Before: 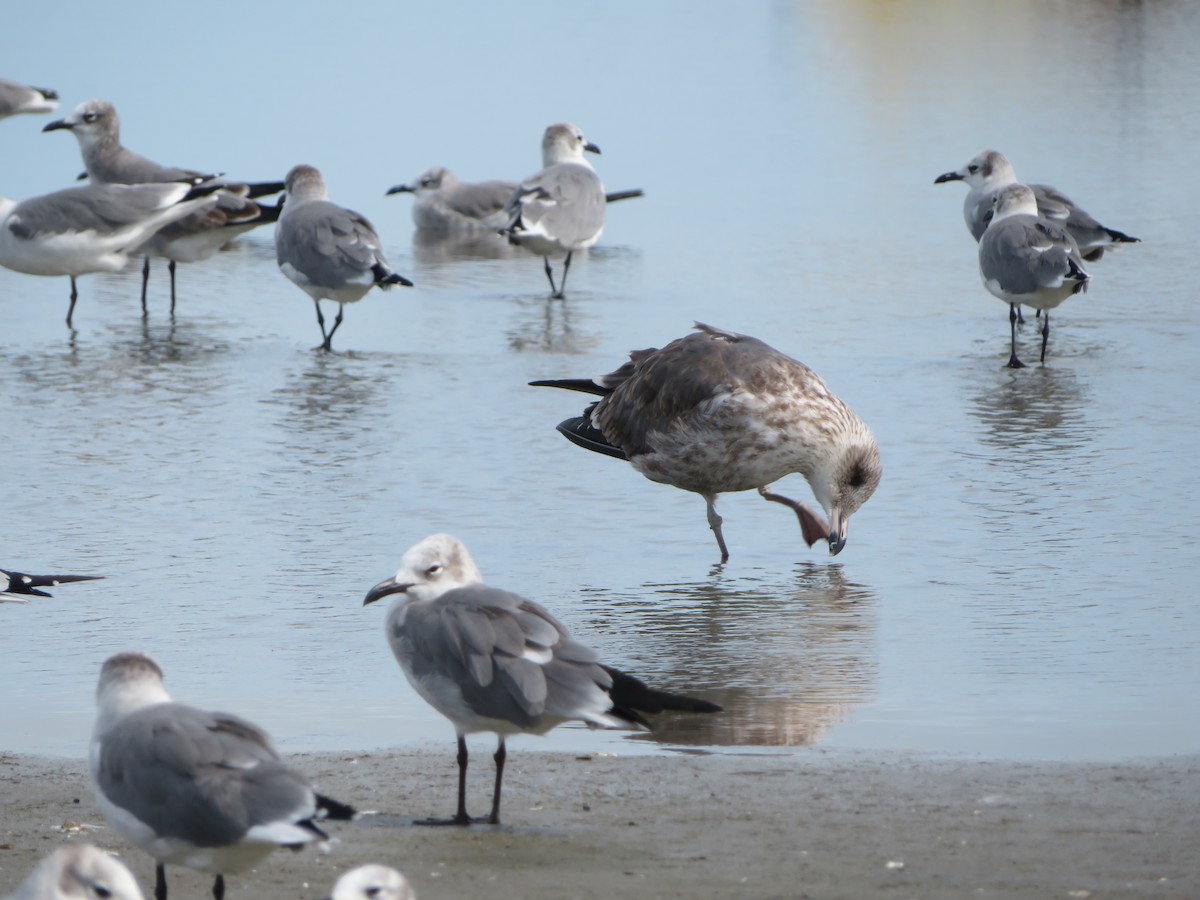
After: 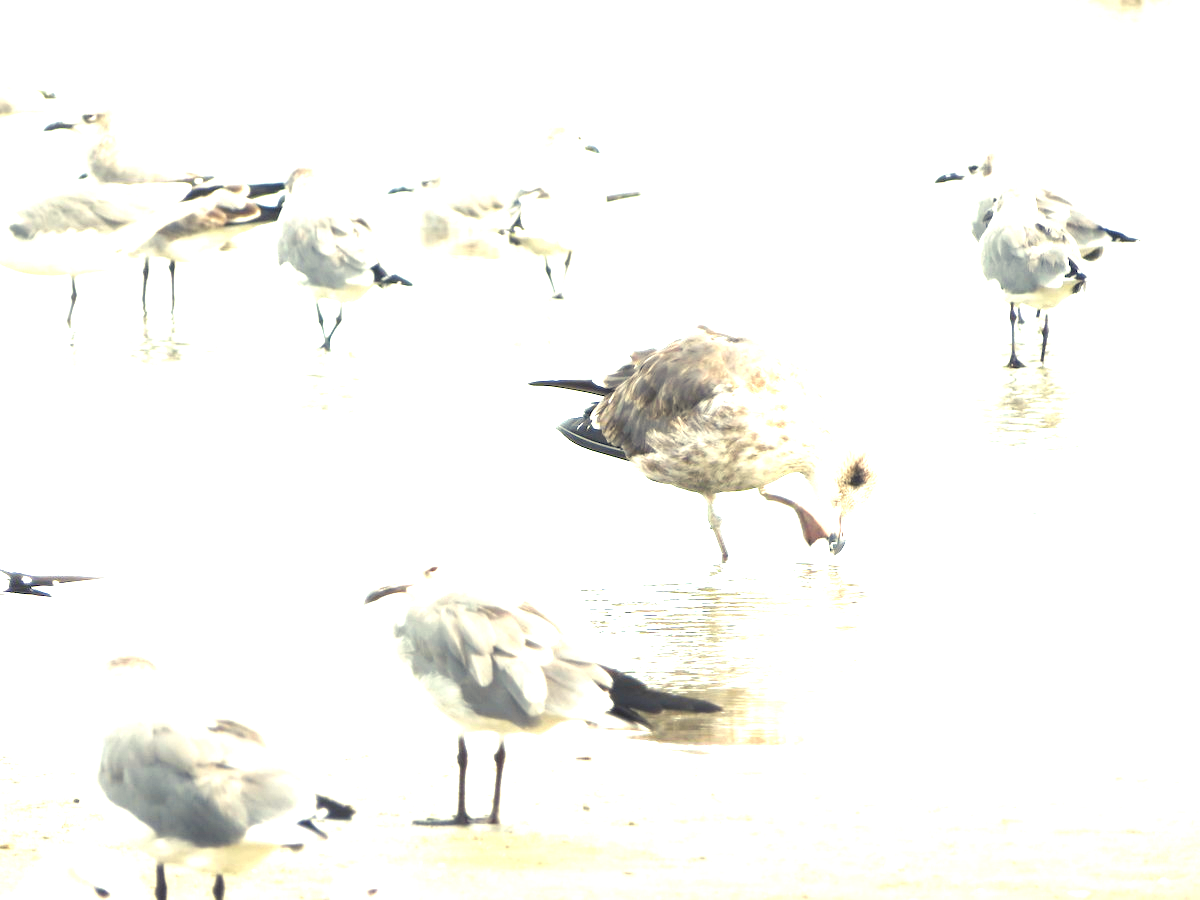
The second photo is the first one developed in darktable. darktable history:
color balance rgb: shadows lift › chroma 2%, shadows lift › hue 263°, highlights gain › chroma 8%, highlights gain › hue 84°, linear chroma grading › global chroma -15%, saturation formula JzAzBz (2021)
exposure: exposure 3 EV, compensate highlight preservation false
